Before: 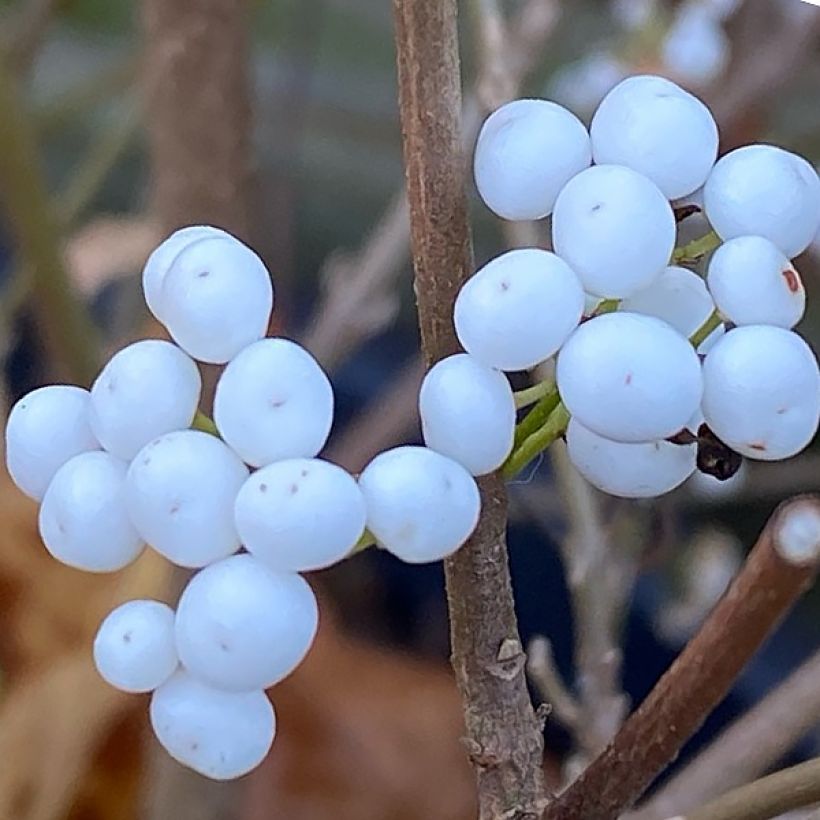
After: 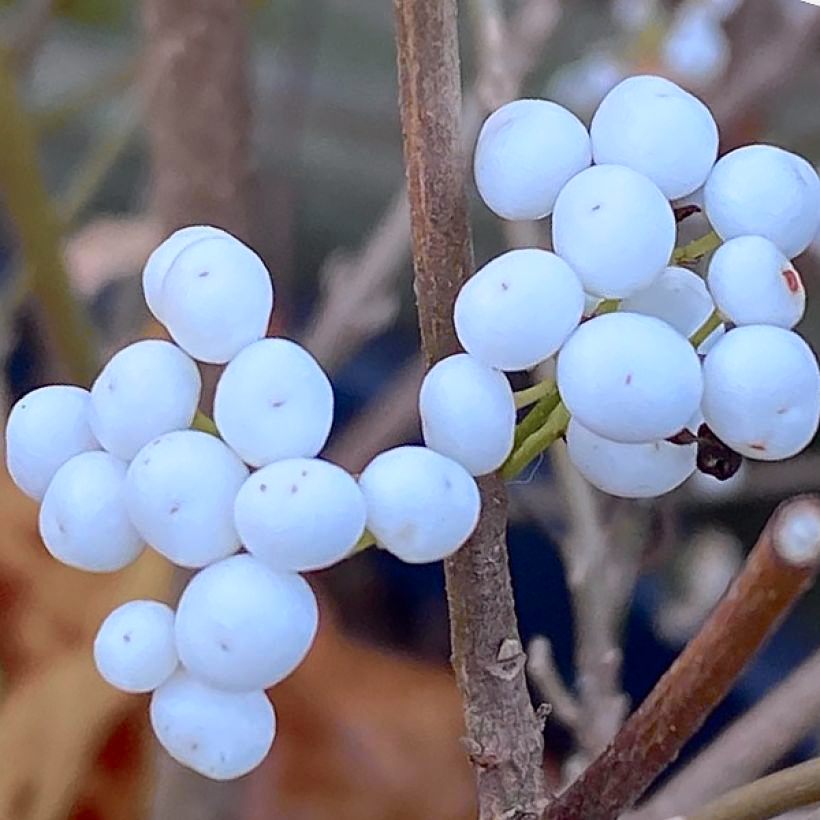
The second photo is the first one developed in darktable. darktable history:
shadows and highlights: on, module defaults
tone curve: curves: ch0 [(0, 0) (0.105, 0.068) (0.195, 0.162) (0.283, 0.283) (0.384, 0.404) (0.485, 0.531) (0.638, 0.681) (0.795, 0.879) (1, 0.977)]; ch1 [(0, 0) (0.161, 0.092) (0.35, 0.33) (0.379, 0.401) (0.456, 0.469) (0.498, 0.503) (0.531, 0.537) (0.596, 0.621) (0.635, 0.671) (1, 1)]; ch2 [(0, 0) (0.371, 0.362) (0.437, 0.437) (0.483, 0.484) (0.53, 0.515) (0.56, 0.58) (0.622, 0.606) (1, 1)], color space Lab, independent channels, preserve colors none
